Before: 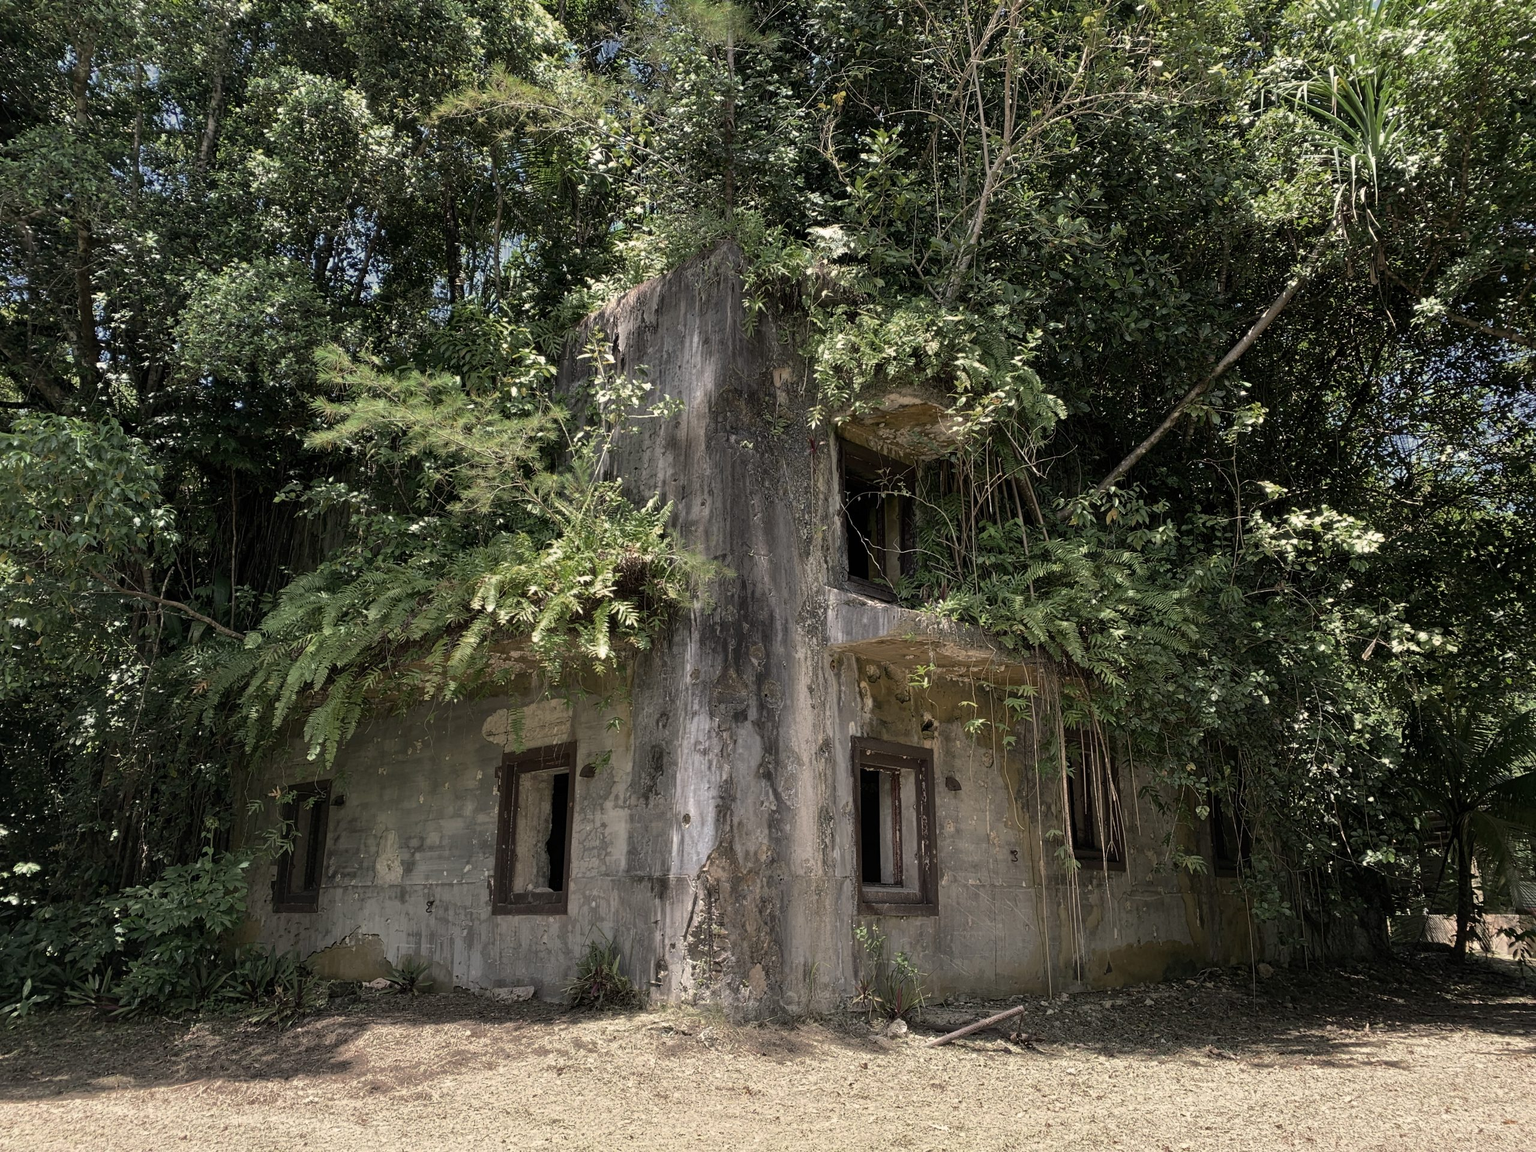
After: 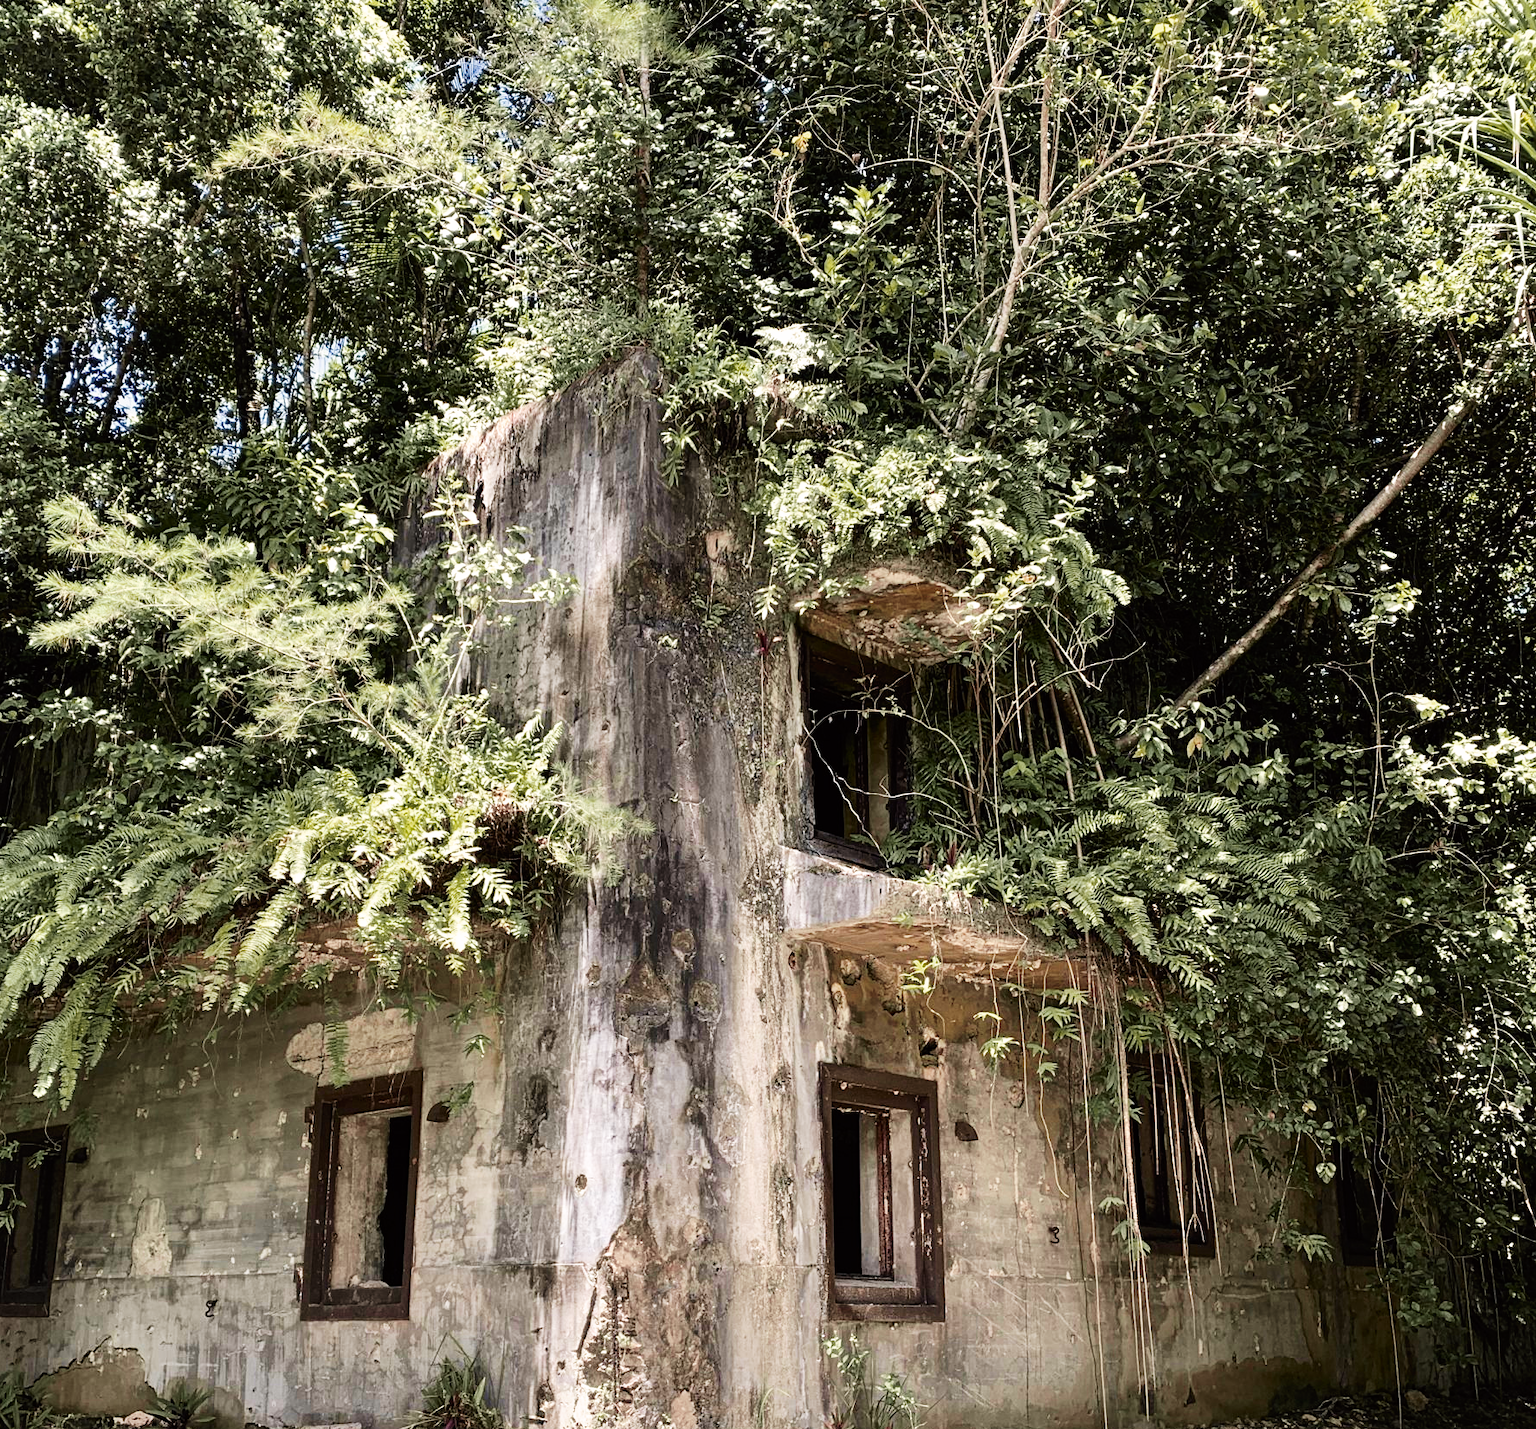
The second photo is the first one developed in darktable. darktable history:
crop: left 18.479%, right 12.2%, bottom 13.971%
tone curve: curves: ch1 [(0, 0) (0.214, 0.291) (0.372, 0.44) (0.463, 0.476) (0.498, 0.502) (0.521, 0.531) (1, 1)]; ch2 [(0, 0) (0.456, 0.447) (0.5, 0.5) (0.547, 0.557) (0.592, 0.57) (0.631, 0.602) (1, 1)], color space Lab, independent channels, preserve colors none
base curve: curves: ch0 [(0, 0) (0.007, 0.004) (0.027, 0.03) (0.046, 0.07) (0.207, 0.54) (0.442, 0.872) (0.673, 0.972) (1, 1)], preserve colors none
